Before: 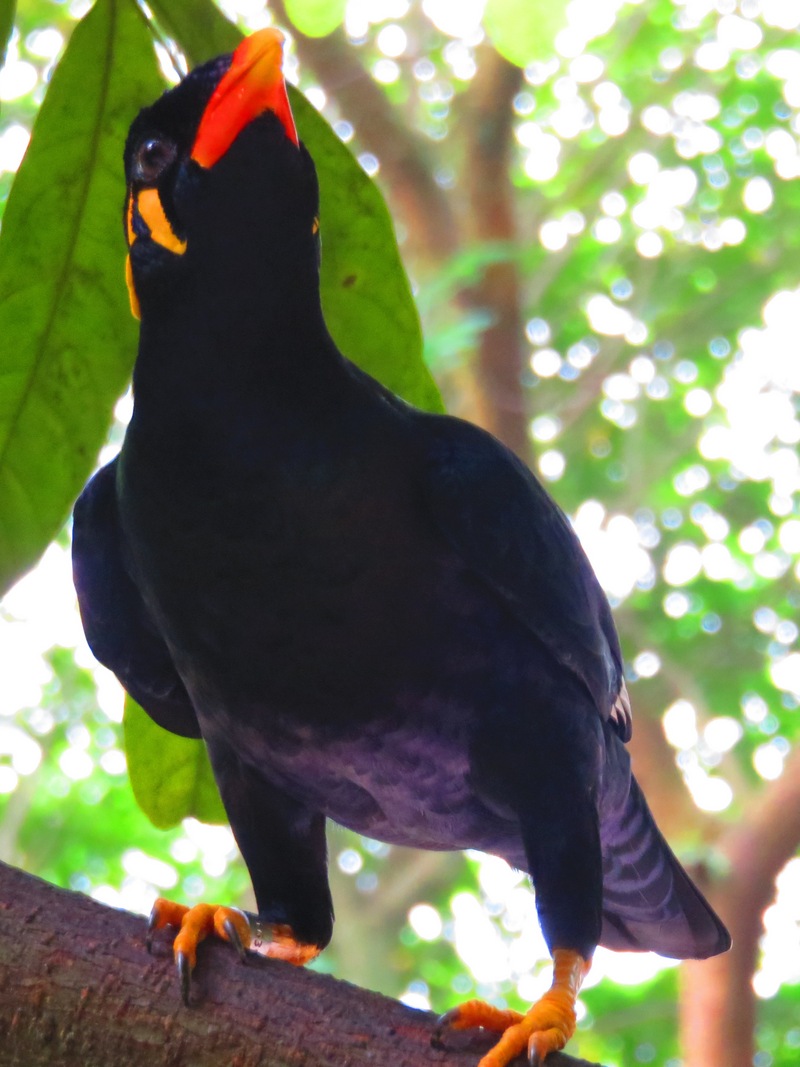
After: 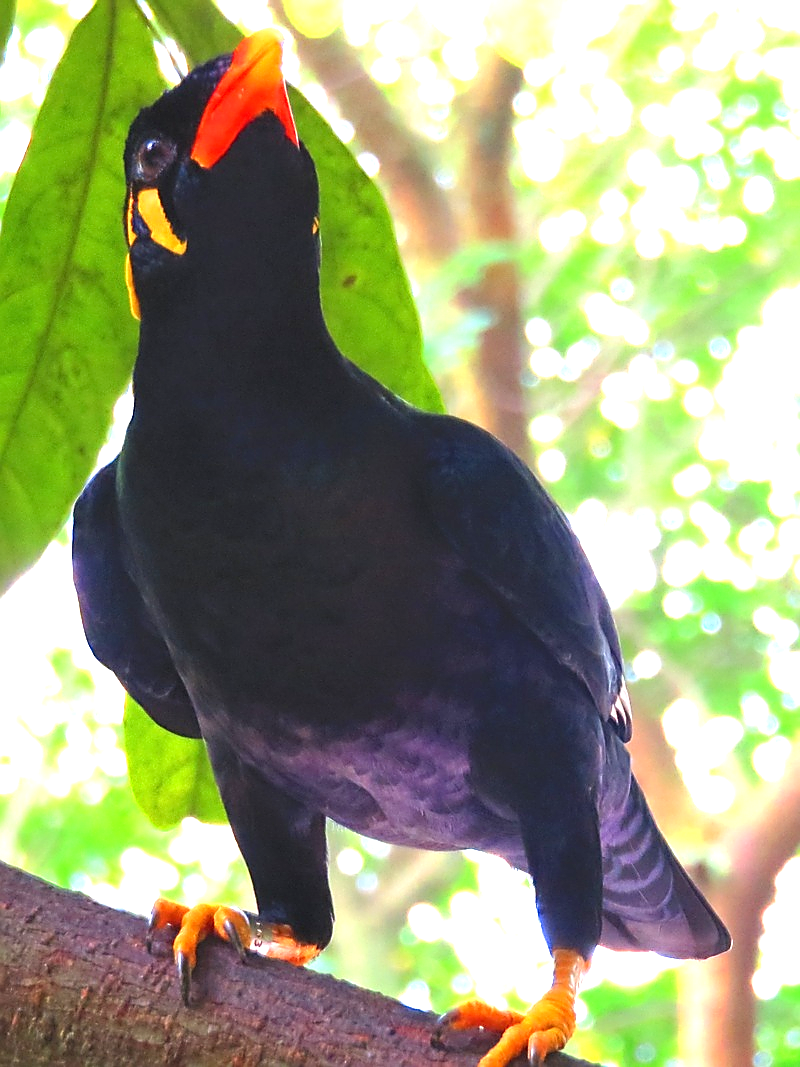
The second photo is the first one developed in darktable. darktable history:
sharpen: radius 1.412, amount 1.239, threshold 0.647
exposure: black level correction 0, exposure 1.1 EV, compensate exposure bias true, compensate highlight preservation false
